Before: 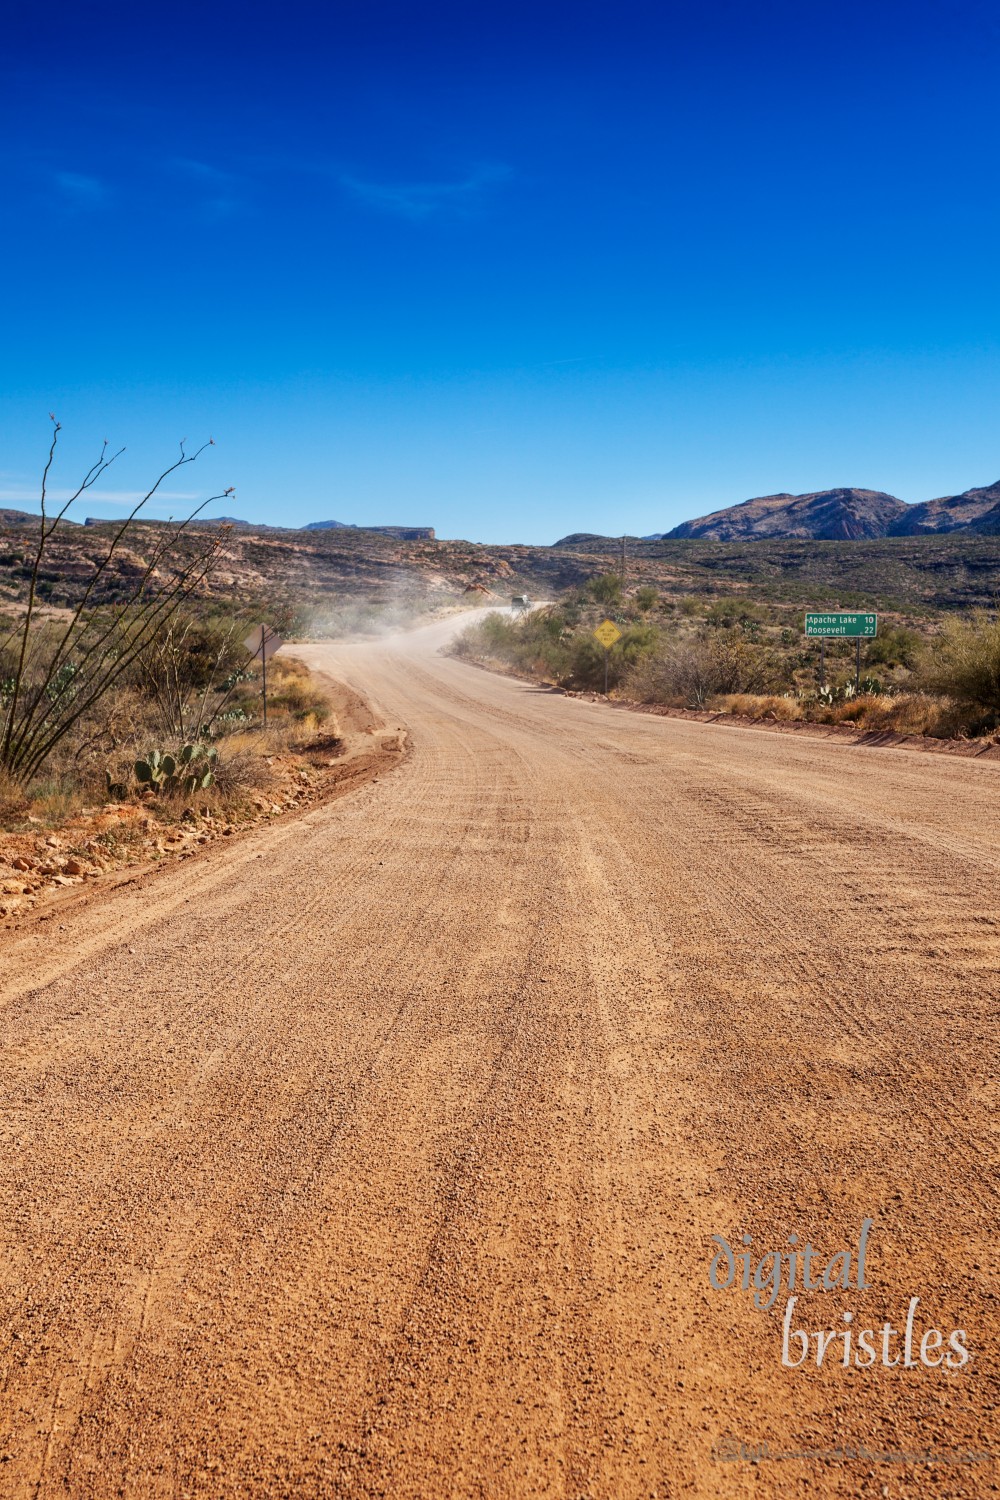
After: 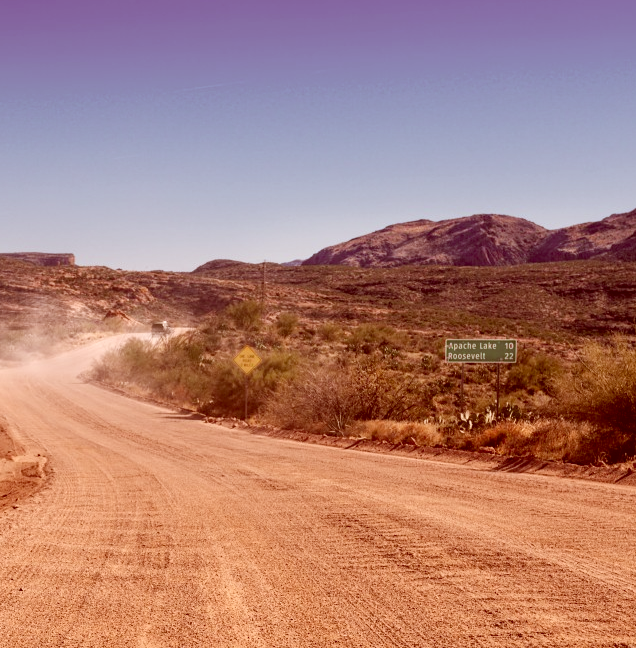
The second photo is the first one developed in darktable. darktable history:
crop: left 36.005%, top 18.293%, right 0.31%, bottom 38.444%
color correction: highlights a* 9.03, highlights b* 8.71, shadows a* 40, shadows b* 40, saturation 0.8
